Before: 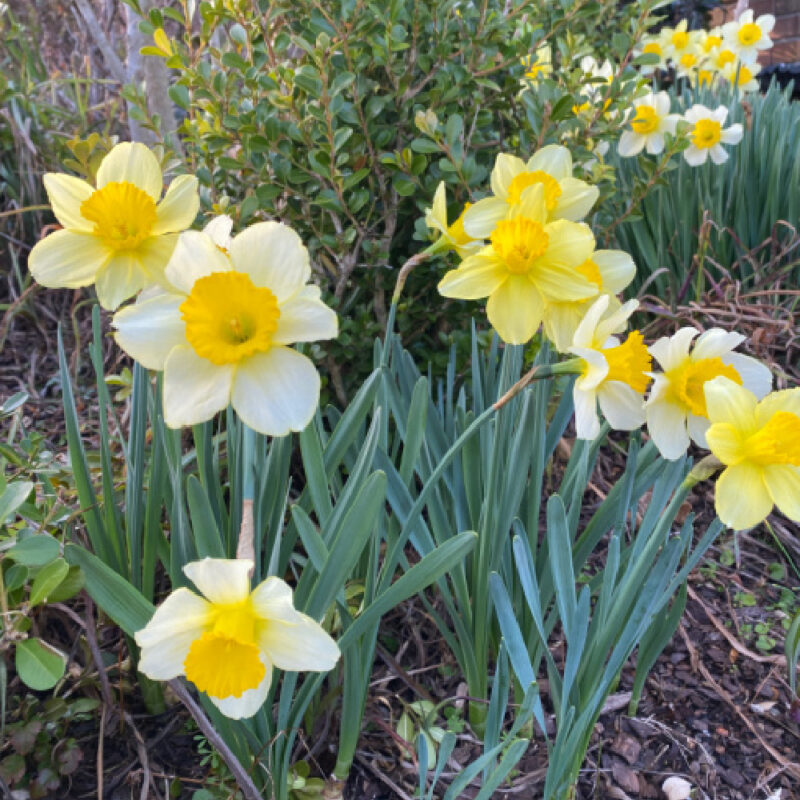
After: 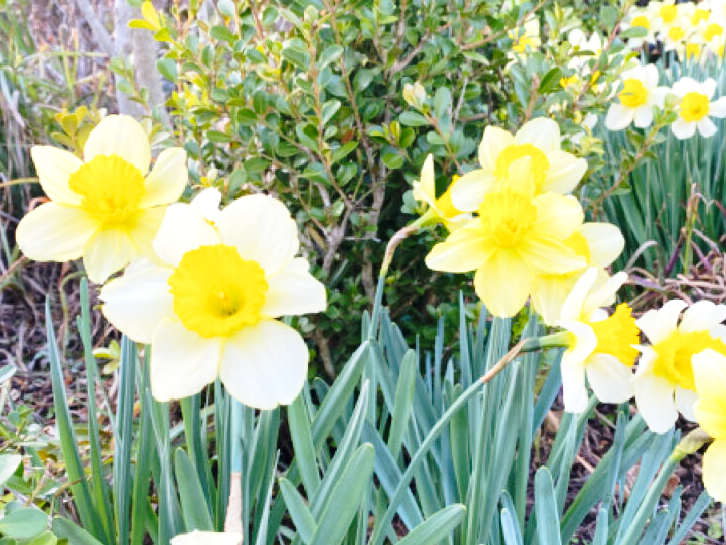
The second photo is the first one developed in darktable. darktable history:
exposure: black level correction 0.001, exposure 0.296 EV, compensate highlight preservation false
base curve: curves: ch0 [(0, 0) (0.028, 0.03) (0.121, 0.232) (0.46, 0.748) (0.859, 0.968) (1, 1)], exposure shift 0.577, preserve colors none
crop: left 1.584%, top 3.382%, right 7.625%, bottom 28.436%
